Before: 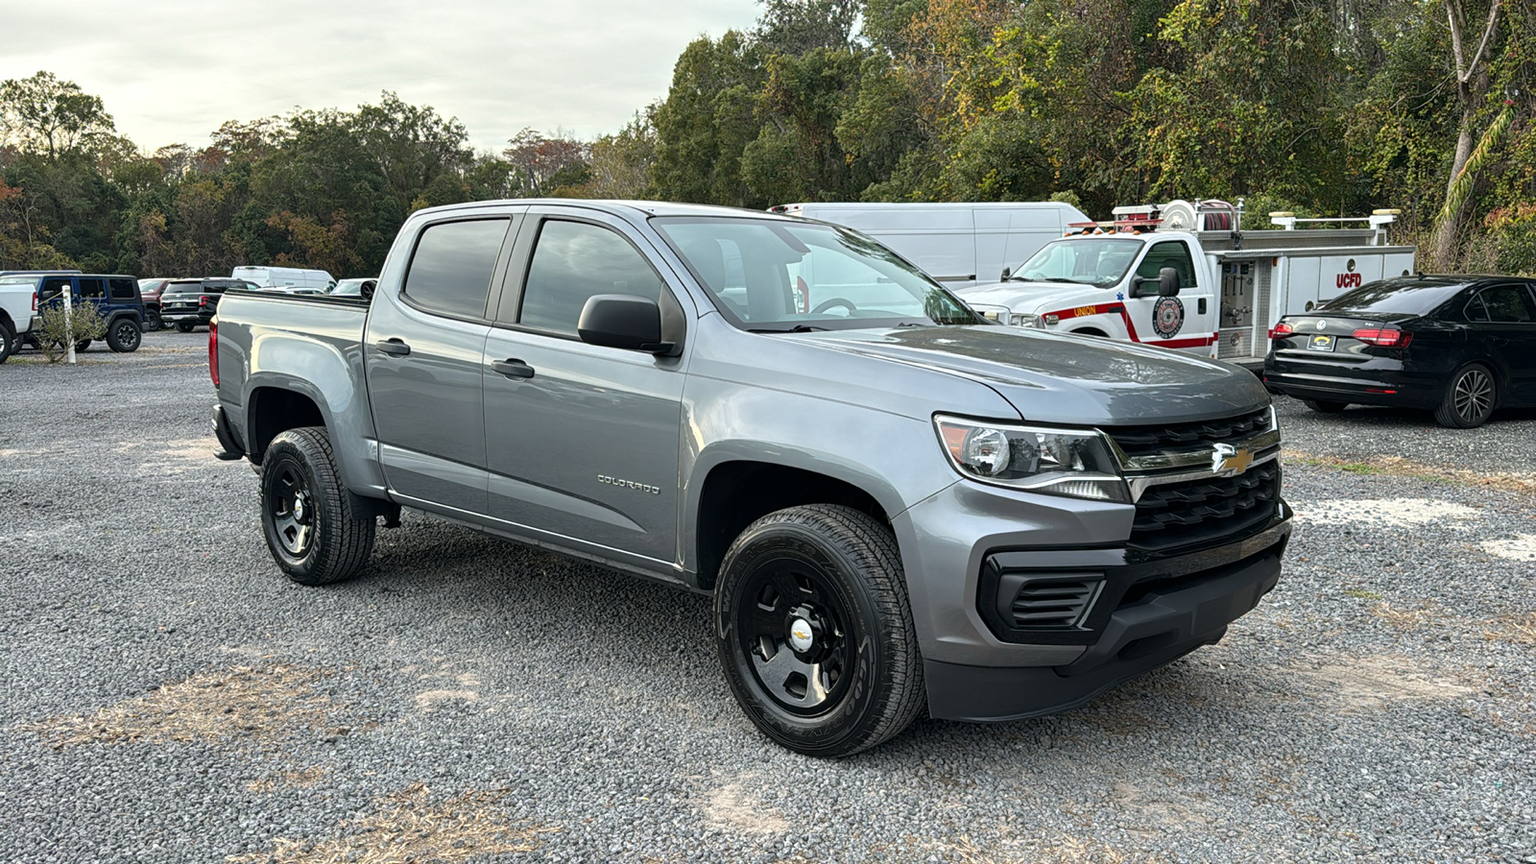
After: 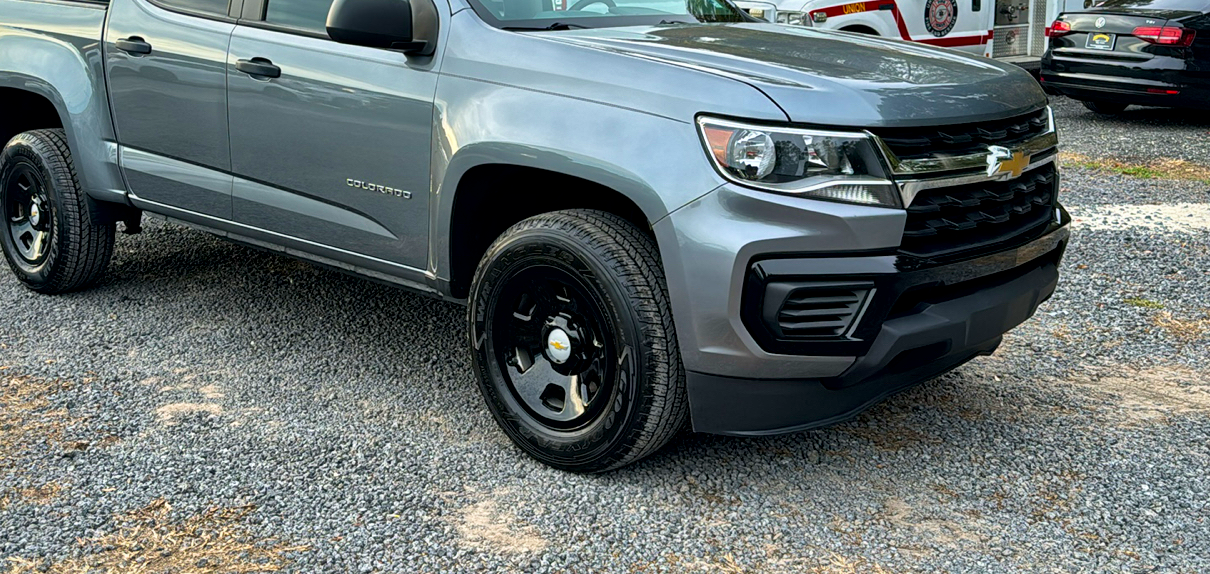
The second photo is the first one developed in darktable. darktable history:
crop and rotate: left 17.299%, top 35.115%, right 7.015%, bottom 1.024%
color balance rgb: perceptual saturation grading › global saturation 25%, global vibrance 20%
exposure: black level correction 0.001, exposure -0.2 EV, compensate highlight preservation false
white balance: emerald 1
rotate and perspective: automatic cropping original format, crop left 0, crop top 0
local contrast: mode bilateral grid, contrast 20, coarseness 50, detail 171%, midtone range 0.2
velvia: on, module defaults
